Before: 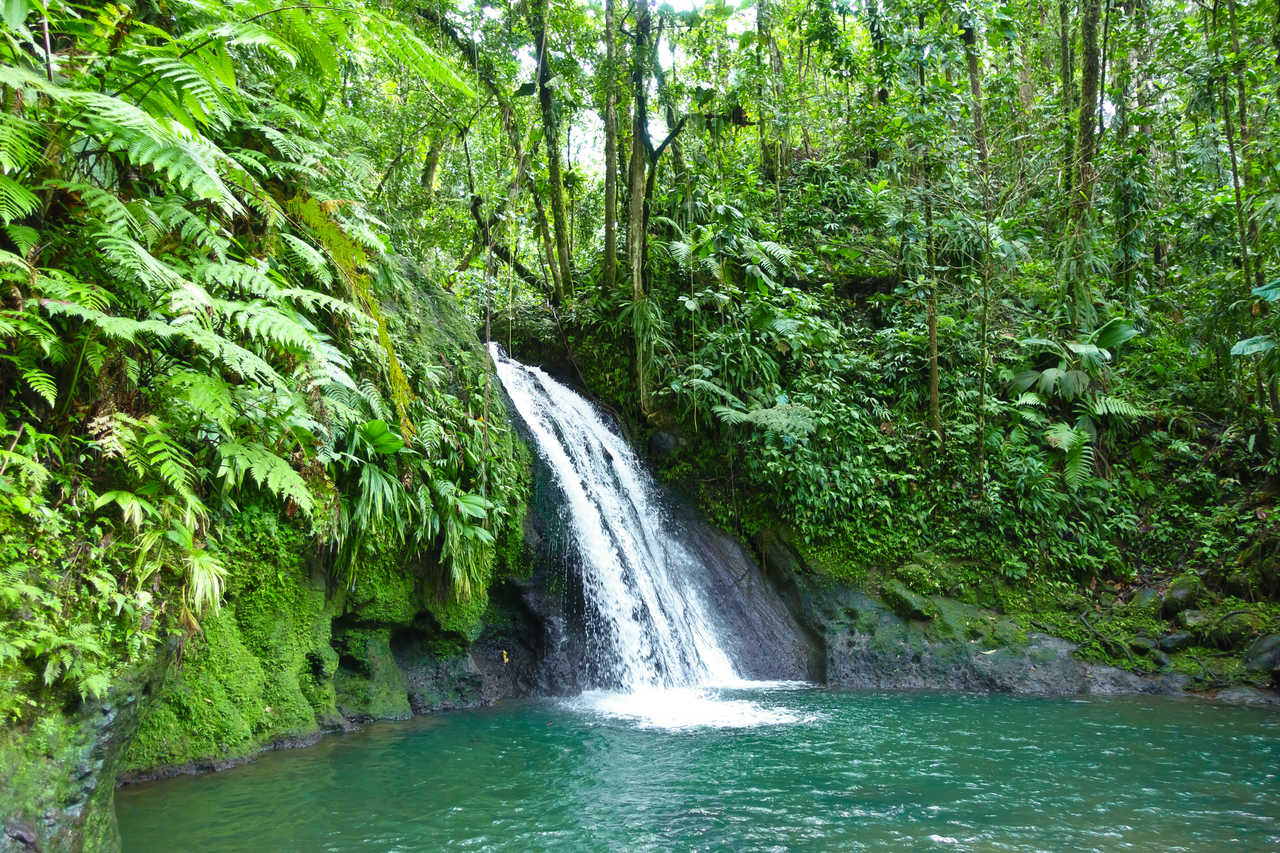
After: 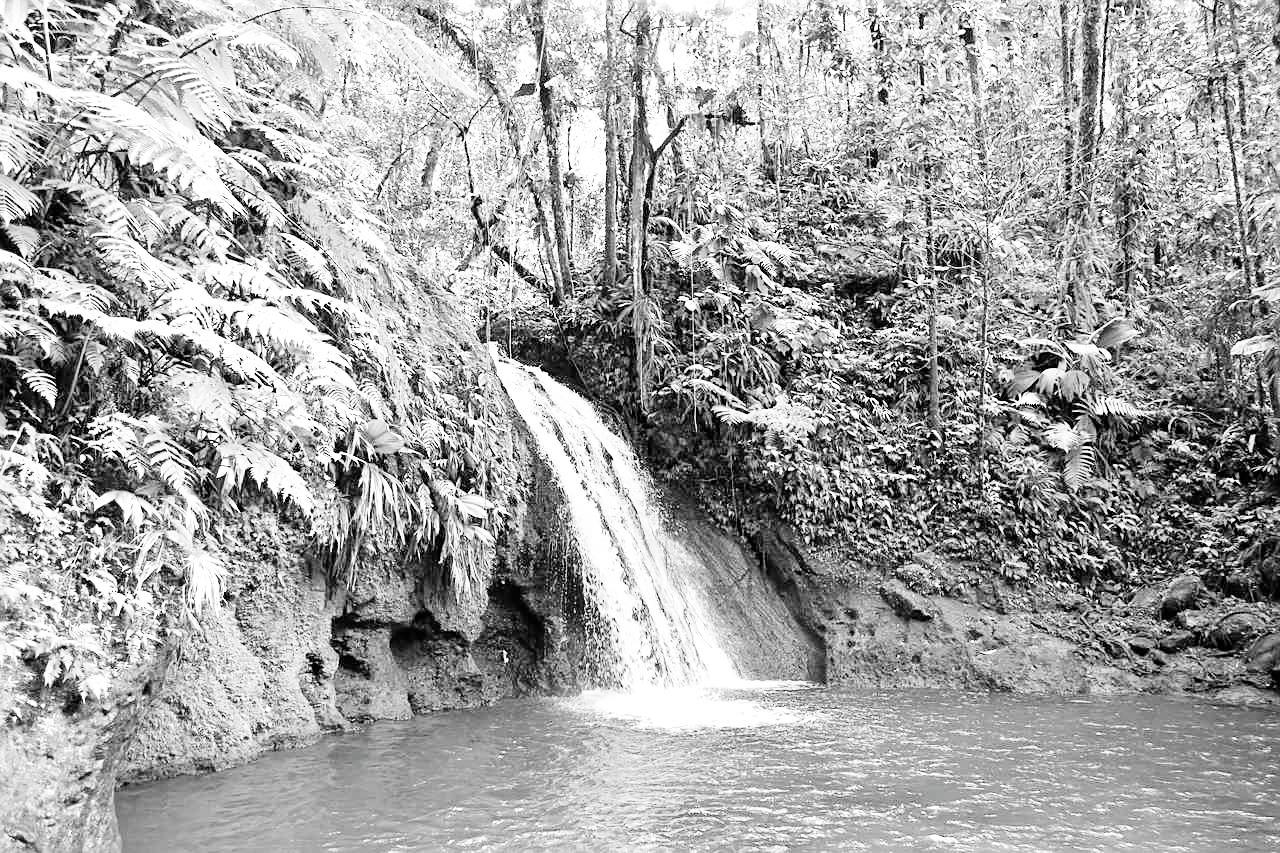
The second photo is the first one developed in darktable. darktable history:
contrast brightness saturation: saturation -0.995
exposure: black level correction 0, exposure 1.625 EV, compensate highlight preservation false
filmic rgb: black relative exposure -5.14 EV, white relative exposure 3.98 EV, hardness 2.9, contrast 1.188, add noise in highlights 0.001, color science v3 (2019), use custom middle-gray values true, contrast in highlights soft
sharpen: on, module defaults
